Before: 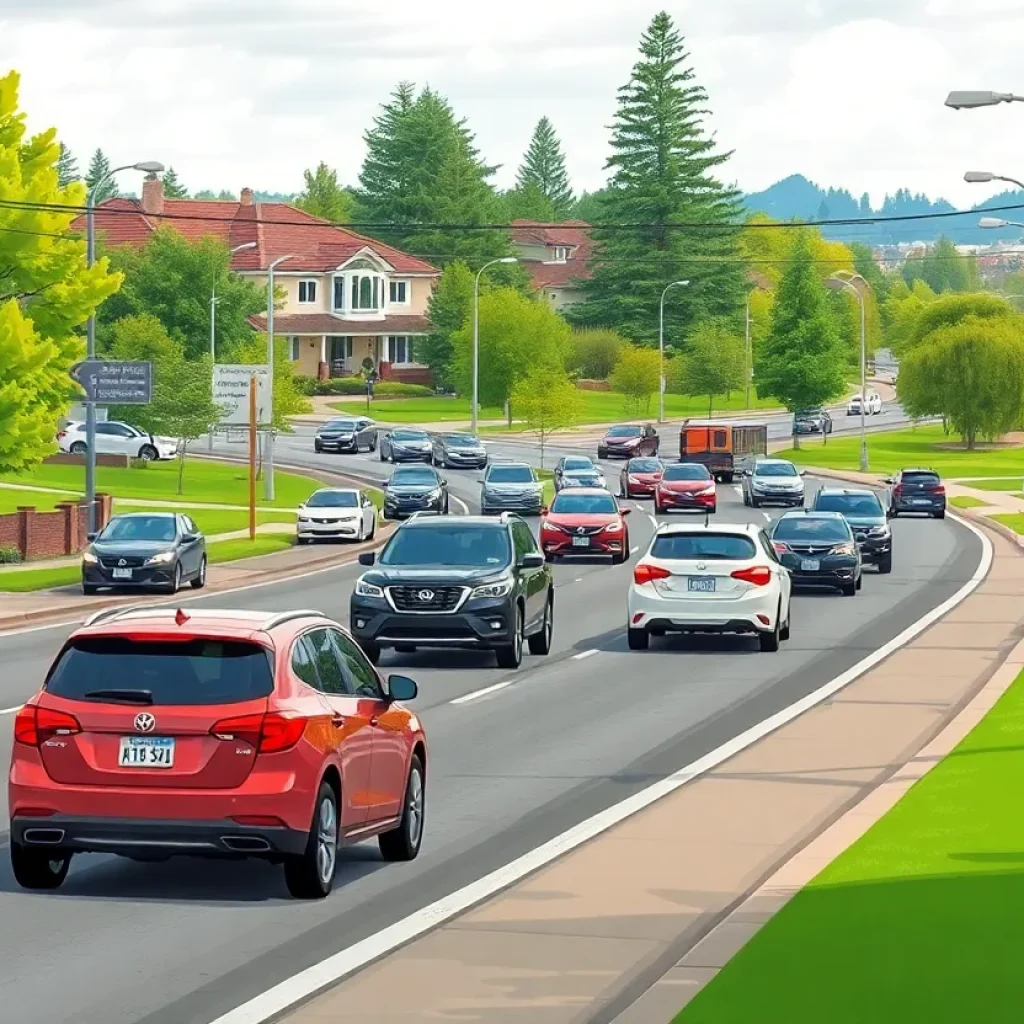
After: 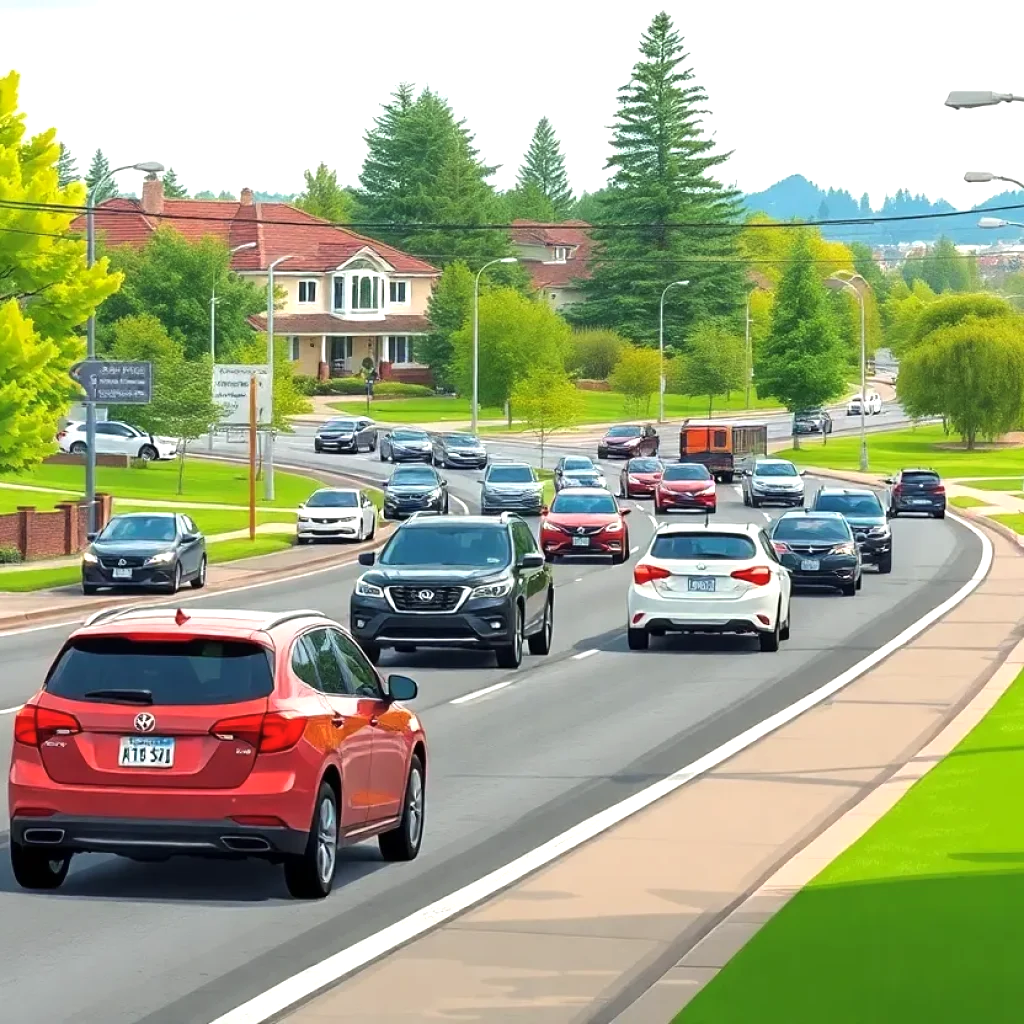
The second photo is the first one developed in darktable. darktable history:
color balance rgb: perceptual saturation grading › global saturation -4.226%, perceptual saturation grading › shadows -2.235%, perceptual brilliance grading › highlights 10.126%, perceptual brilliance grading › mid-tones 5.037%, global vibrance 12.344%
